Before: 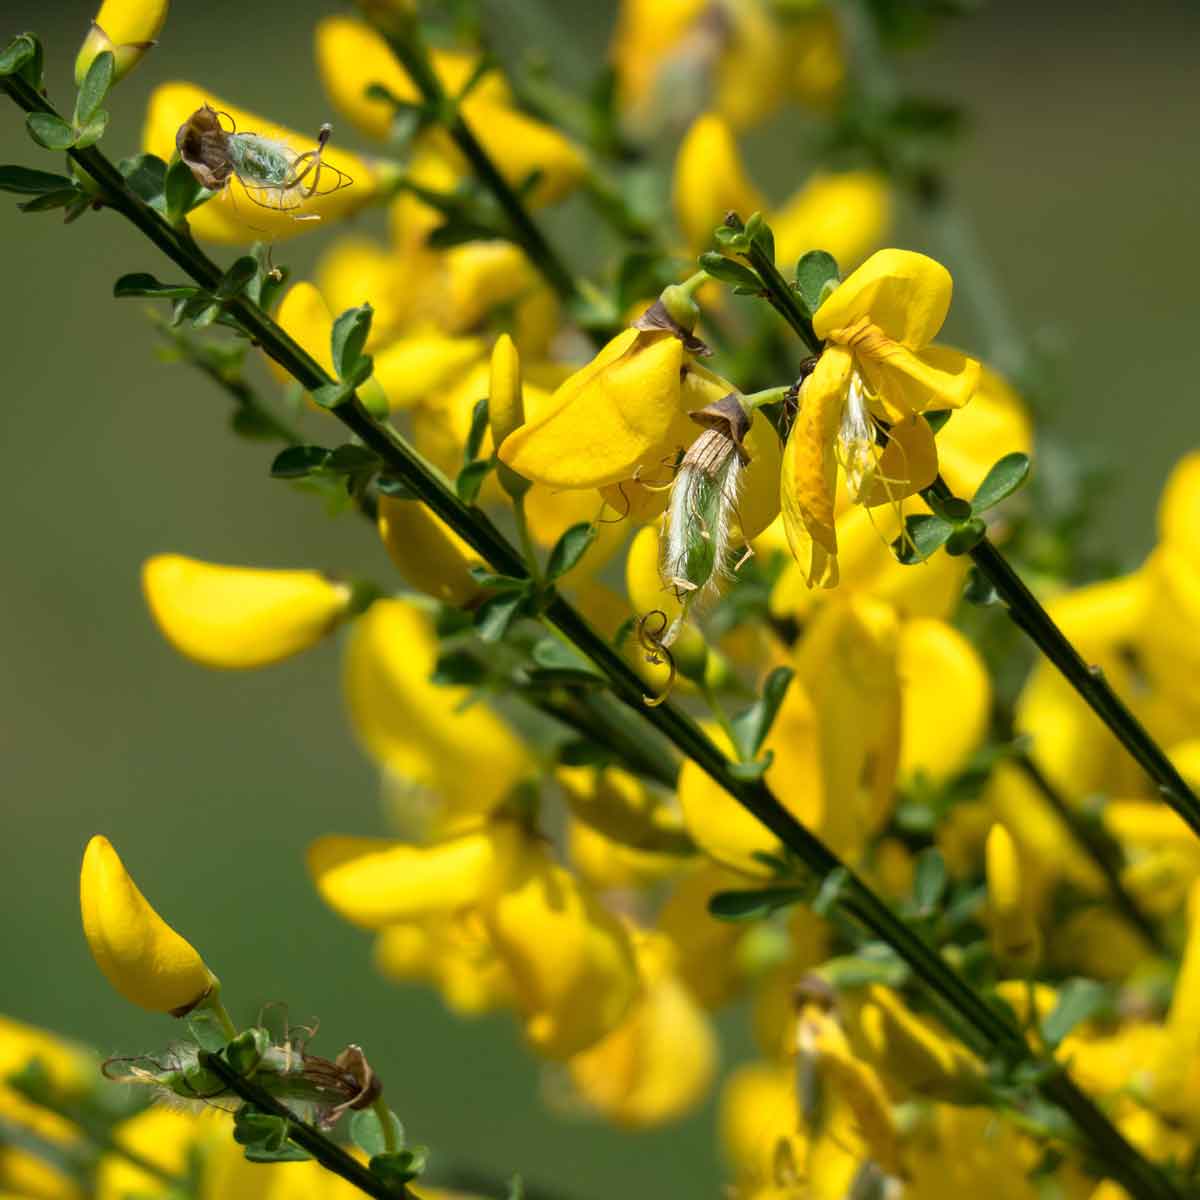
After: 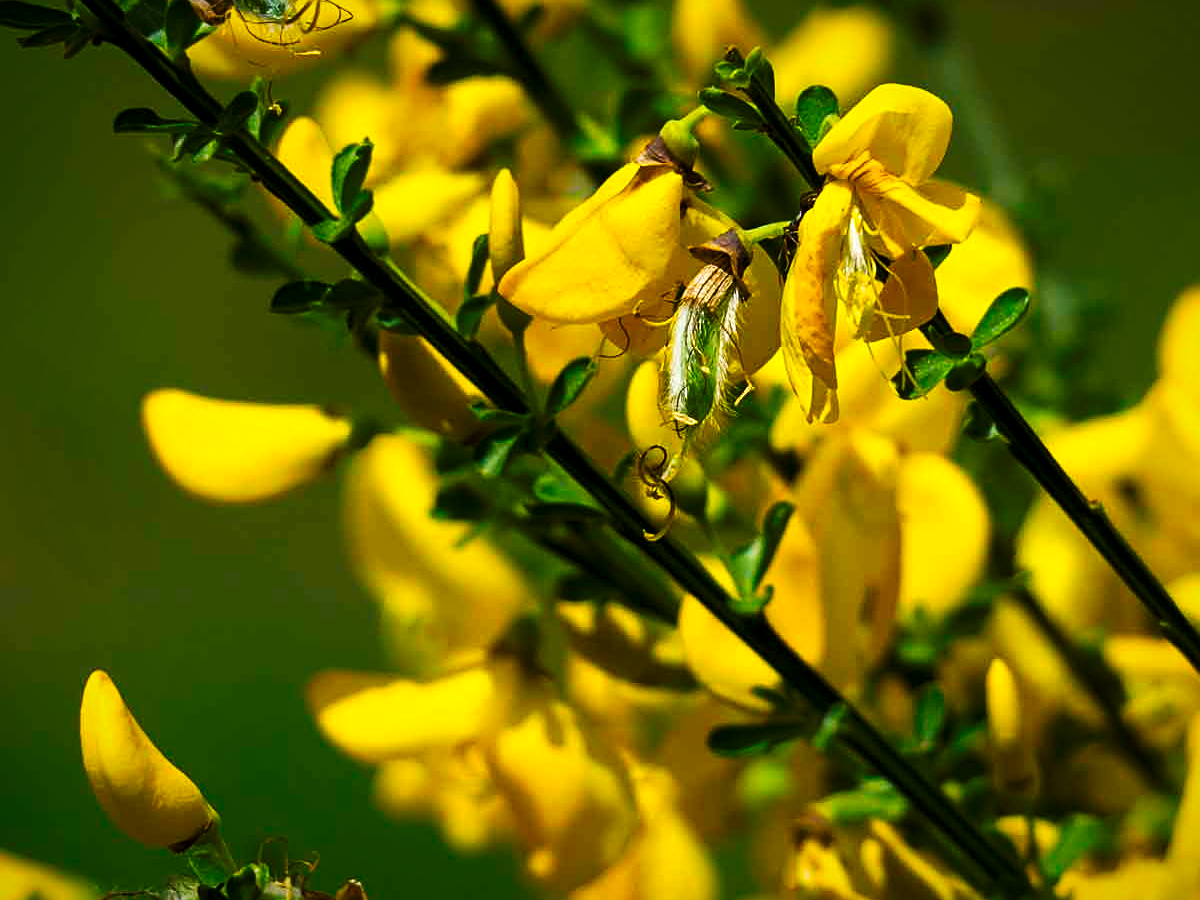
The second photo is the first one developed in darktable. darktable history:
color balance rgb: perceptual saturation grading › global saturation 30%, global vibrance 30%
sharpen: amount 0.478
crop: top 13.819%, bottom 11.169%
tone curve: curves: ch0 [(0, 0) (0.003, 0) (0.011, 0) (0.025, 0) (0.044, 0.006) (0.069, 0.024) (0.1, 0.038) (0.136, 0.052) (0.177, 0.08) (0.224, 0.112) (0.277, 0.145) (0.335, 0.206) (0.399, 0.284) (0.468, 0.372) (0.543, 0.477) (0.623, 0.593) (0.709, 0.717) (0.801, 0.815) (0.898, 0.92) (1, 1)], preserve colors none
vignetting: fall-off start 80.87%, fall-off radius 61.59%, brightness -0.384, saturation 0.007, center (0, 0.007), automatic ratio true, width/height ratio 1.418
